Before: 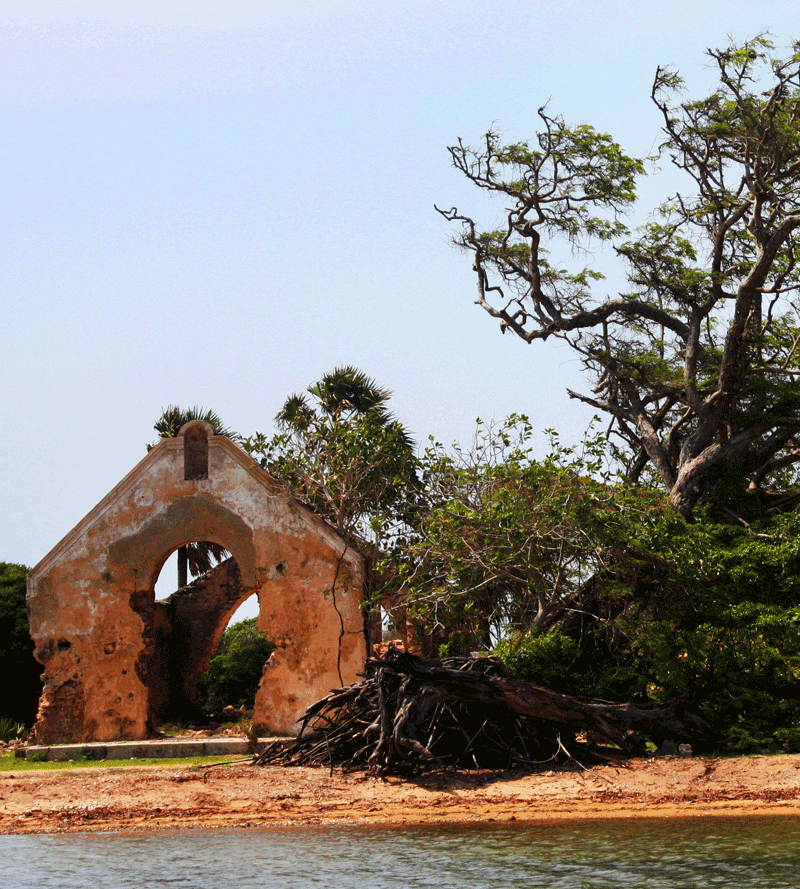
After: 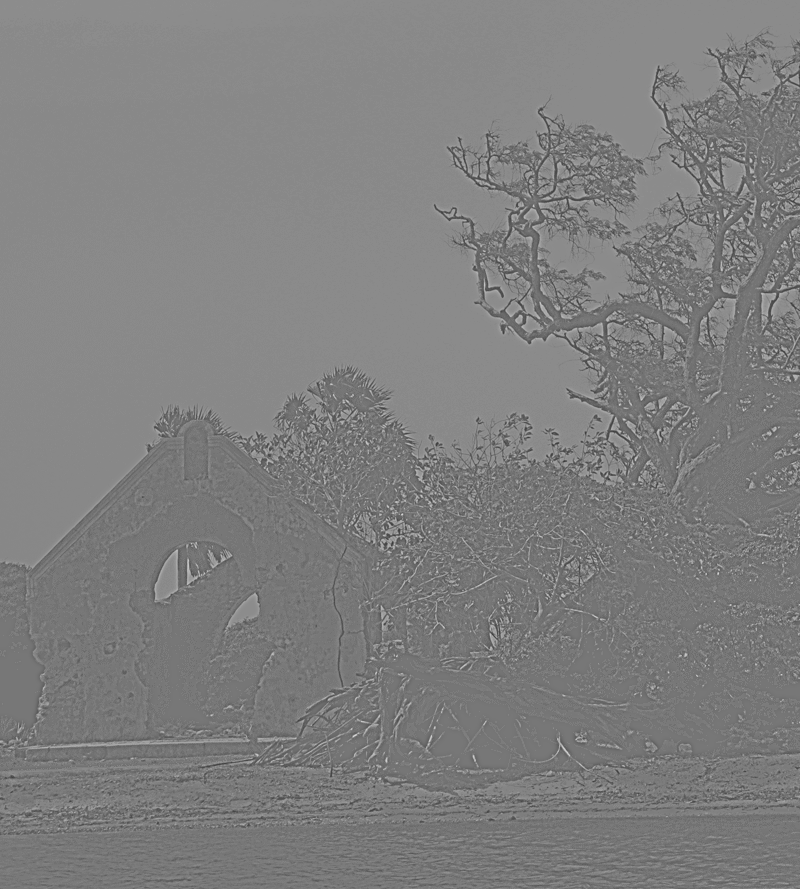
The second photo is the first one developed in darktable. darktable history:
exposure: black level correction 0, exposure 1.1 EV, compensate highlight preservation false
highpass: sharpness 9.84%, contrast boost 9.94%
